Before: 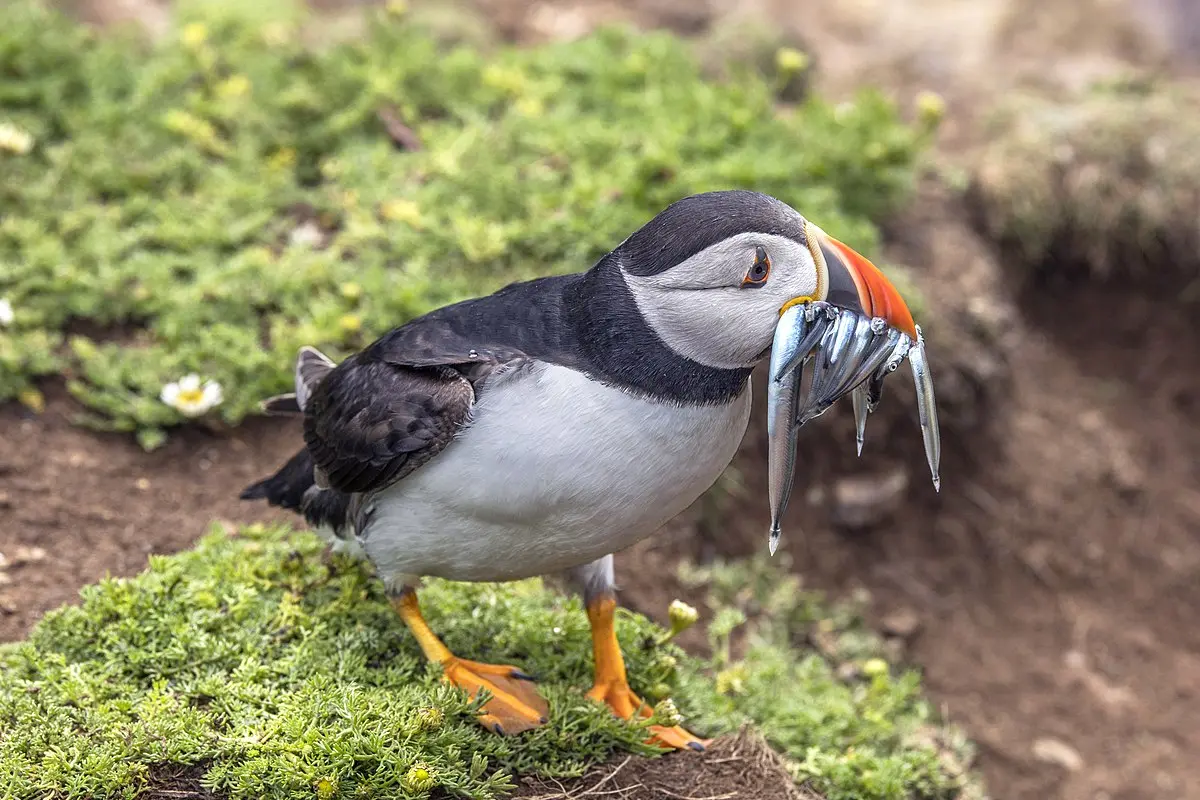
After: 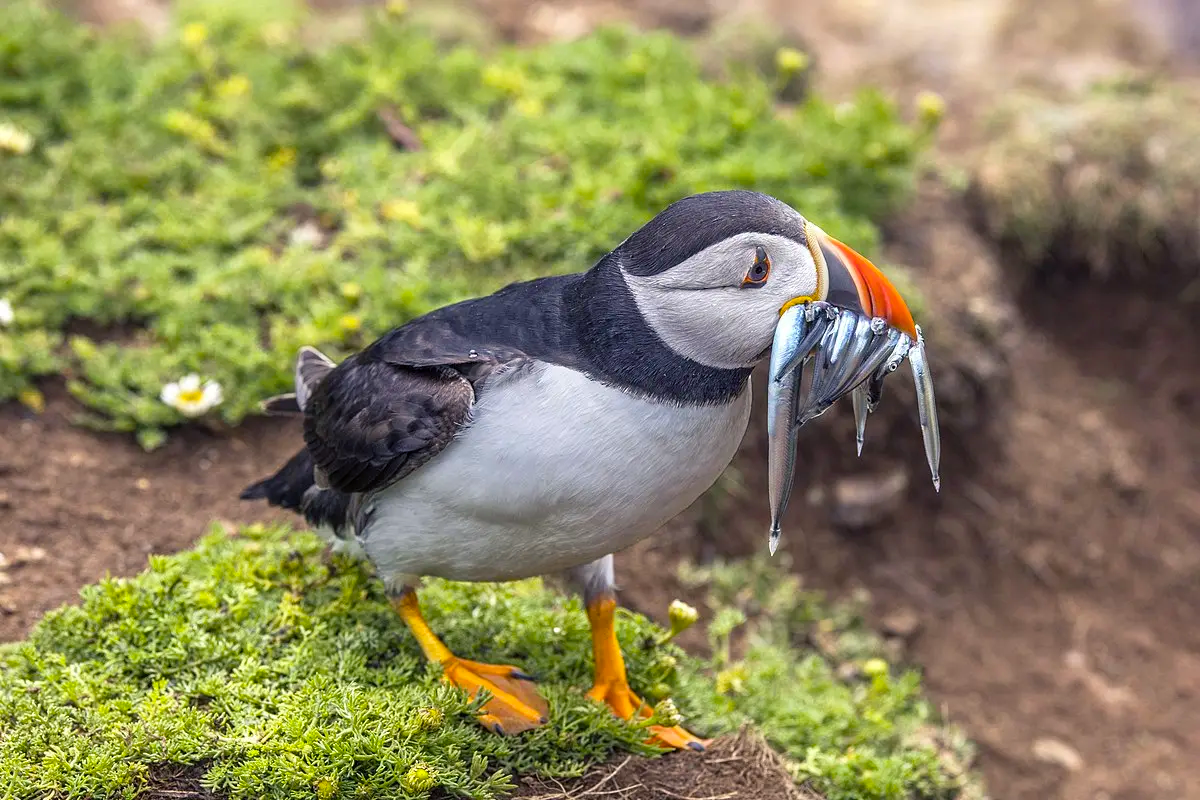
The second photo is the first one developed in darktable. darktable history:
color balance rgb: shadows lift › chroma 2.064%, shadows lift › hue 248.99°, perceptual saturation grading › global saturation 25.698%
